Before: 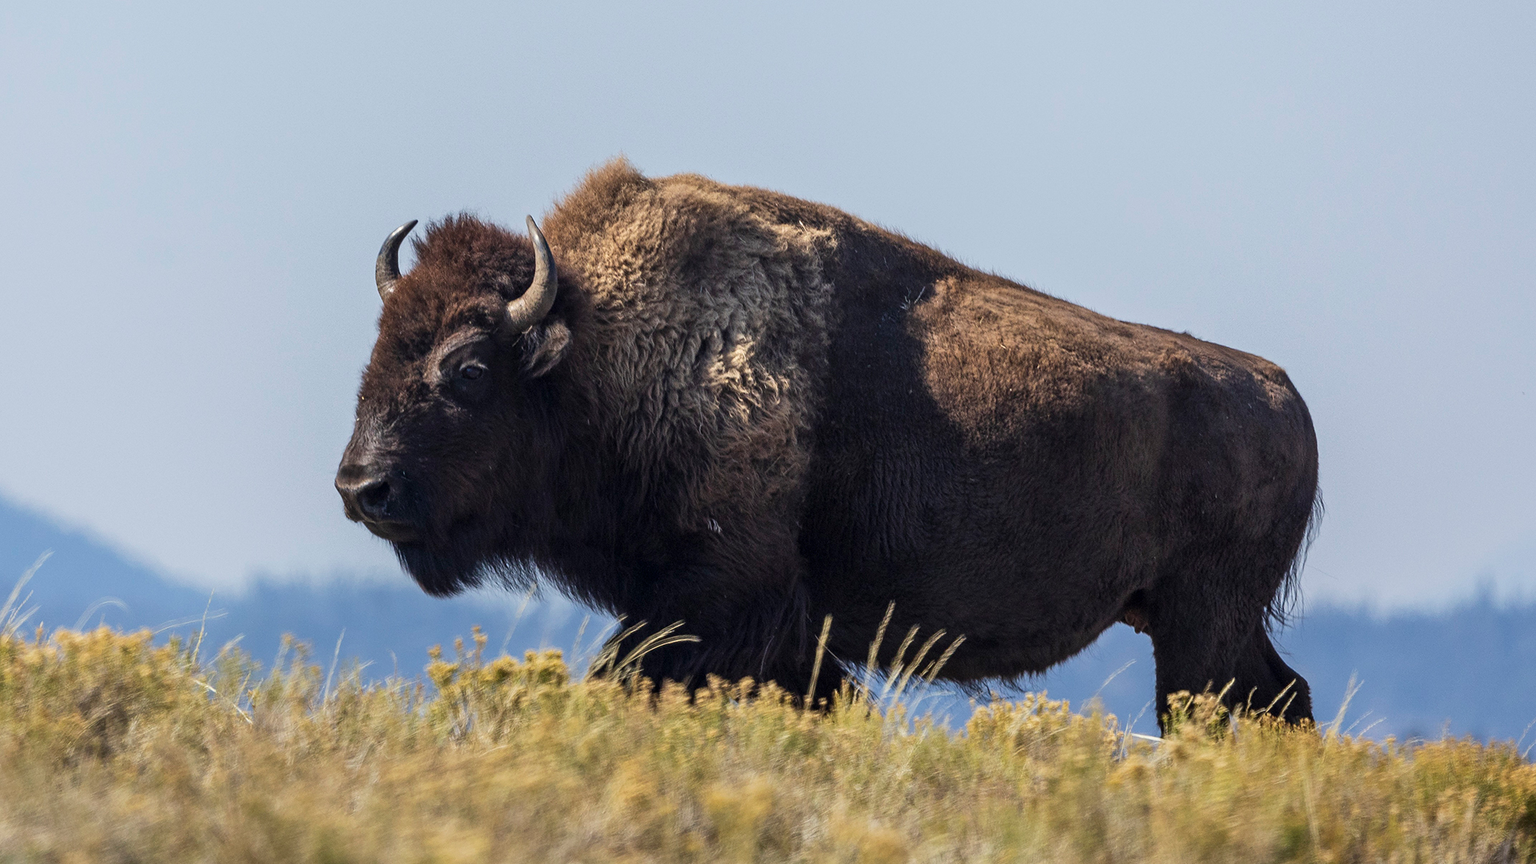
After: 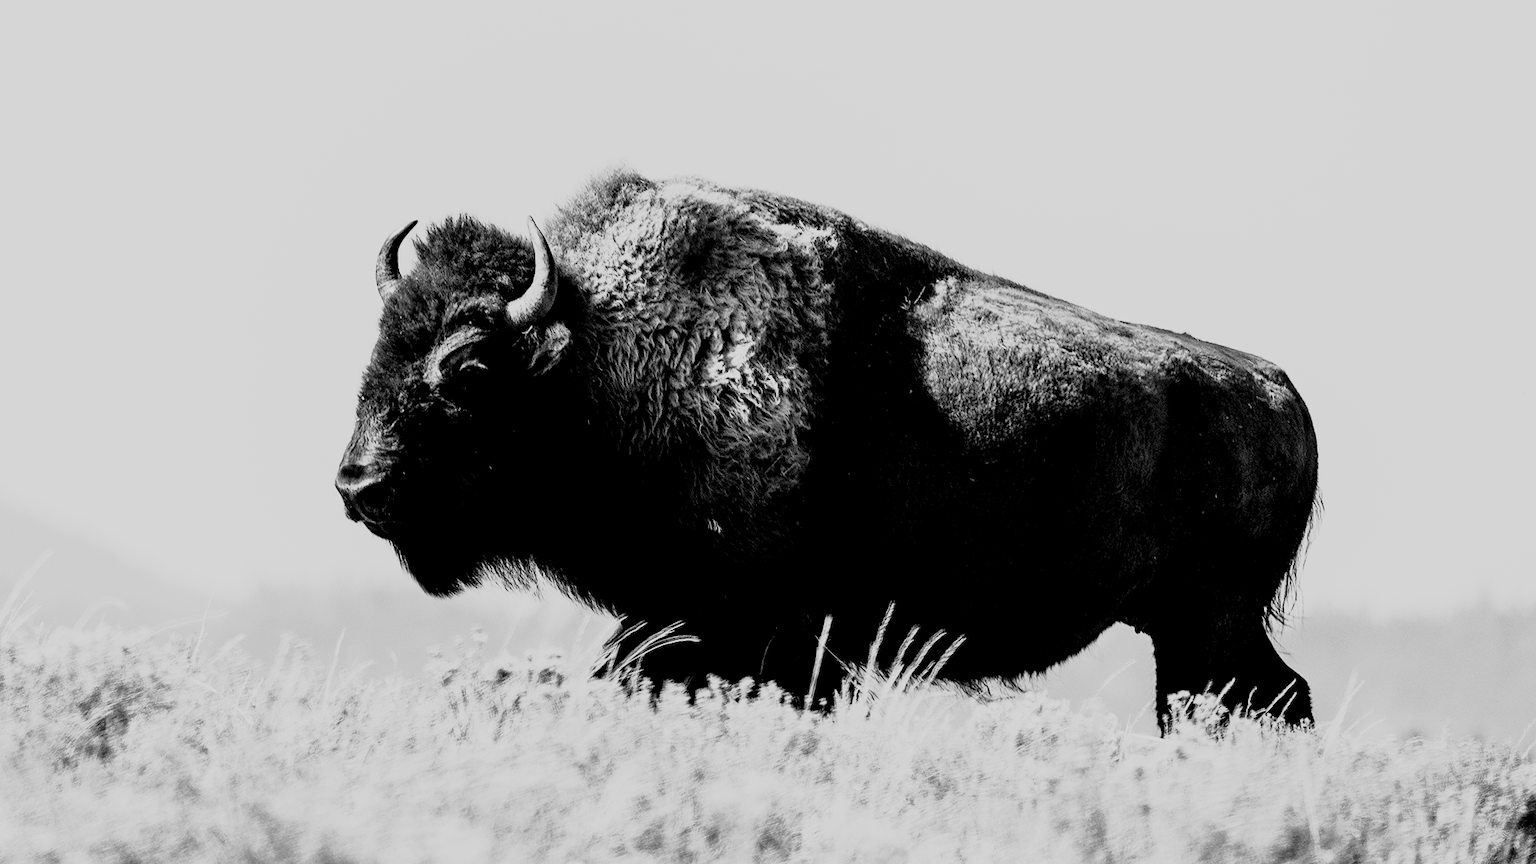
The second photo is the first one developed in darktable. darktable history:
rgb curve: curves: ch0 [(0, 0) (0.21, 0.15) (0.24, 0.21) (0.5, 0.75) (0.75, 0.96) (0.89, 0.99) (1, 1)]; ch1 [(0, 0.02) (0.21, 0.13) (0.25, 0.2) (0.5, 0.67) (0.75, 0.9) (0.89, 0.97) (1, 1)]; ch2 [(0, 0.02) (0.21, 0.13) (0.25, 0.2) (0.5, 0.67) (0.75, 0.9) (0.89, 0.97) (1, 1)], compensate middle gray true
tone curve: curves: ch0 [(0.013, 0) (0.061, 0.068) (0.239, 0.256) (0.502, 0.505) (0.683, 0.676) (0.761, 0.773) (0.858, 0.858) (0.987, 0.945)]; ch1 [(0, 0) (0.172, 0.123) (0.304, 0.288) (0.414, 0.44) (0.472, 0.473) (0.502, 0.508) (0.521, 0.528) (0.583, 0.595) (0.654, 0.673) (0.728, 0.761) (1, 1)]; ch2 [(0, 0) (0.411, 0.424) (0.485, 0.476) (0.502, 0.502) (0.553, 0.557) (0.57, 0.576) (1, 1)], color space Lab, independent channels, preserve colors none
filmic rgb: middle gray luminance 18.42%, black relative exposure -9 EV, white relative exposure 3.75 EV, threshold 6 EV, target black luminance 0%, hardness 4.85, latitude 67.35%, contrast 0.955, highlights saturation mix 20%, shadows ↔ highlights balance 21.36%, add noise in highlights 0, preserve chrominance luminance Y, color science v3 (2019), use custom middle-gray values true, iterations of high-quality reconstruction 0, contrast in highlights soft, enable highlight reconstruction true
monochrome: a 2.21, b -1.33, size 2.2
